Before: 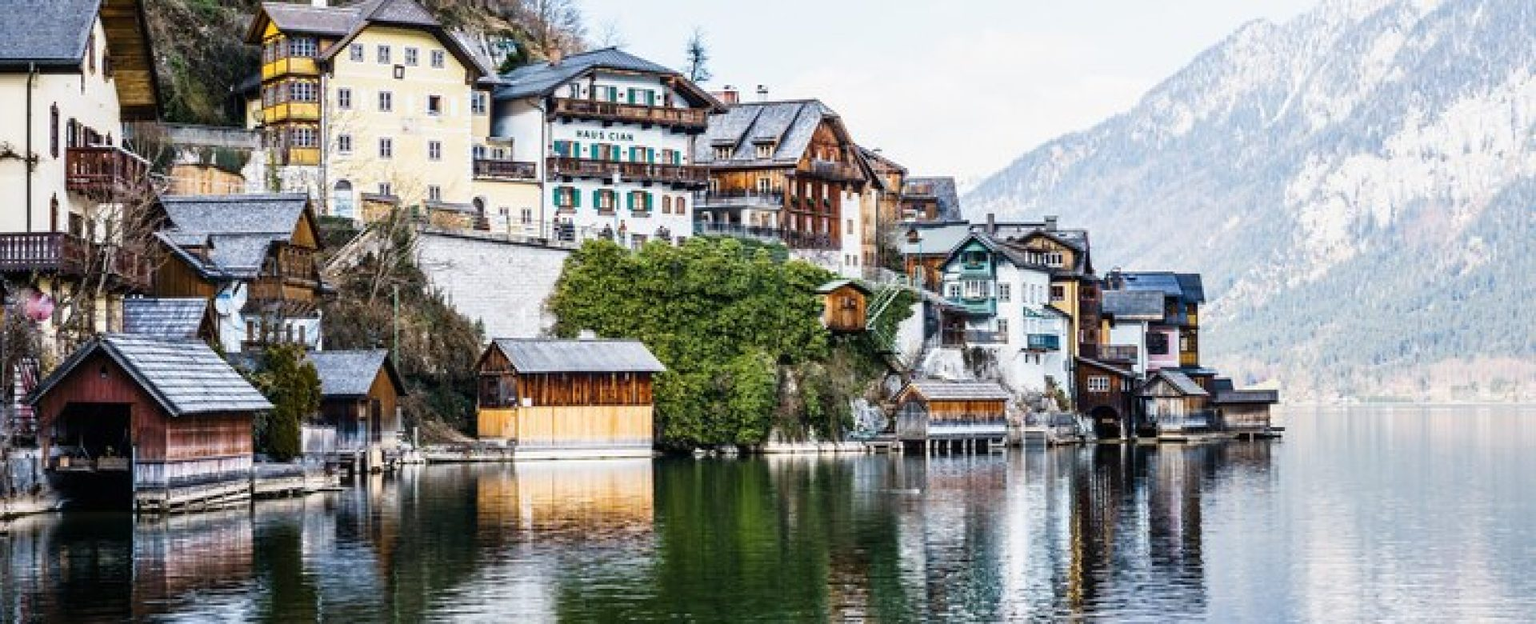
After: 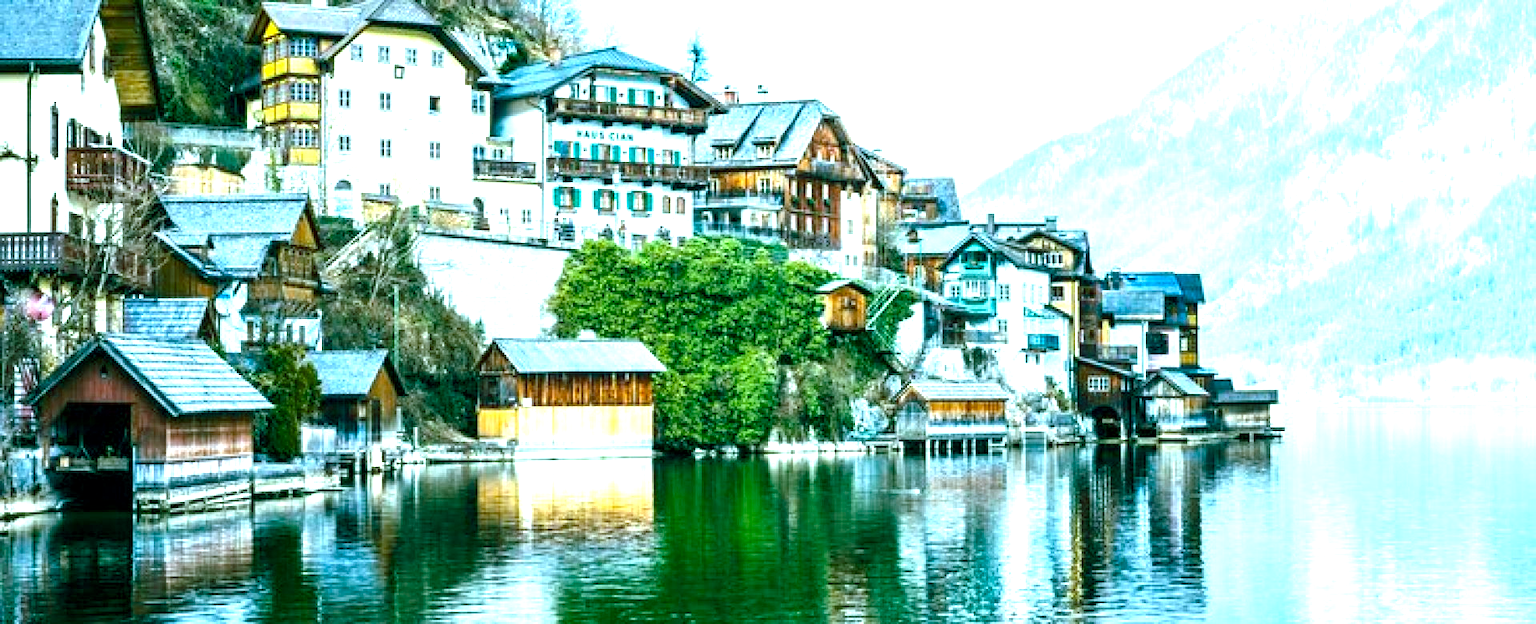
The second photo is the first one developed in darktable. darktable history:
exposure: black level correction 0.001, exposure 1.116 EV, compensate highlight preservation false
color balance rgb: shadows lift › chroma 11.71%, shadows lift › hue 133.46°, power › chroma 2.15%, power › hue 166.83°, highlights gain › chroma 4%, highlights gain › hue 200.2°, perceptual saturation grading › global saturation 18.05%
